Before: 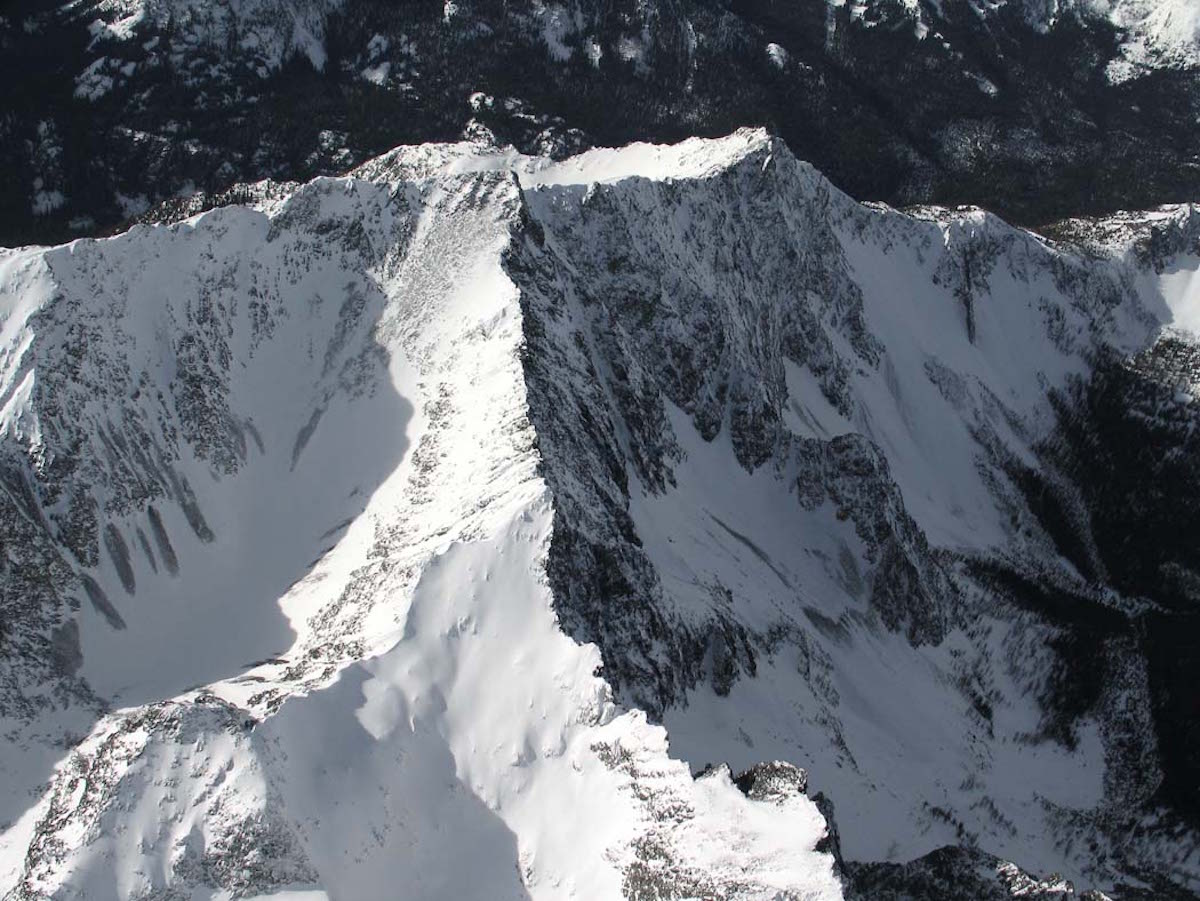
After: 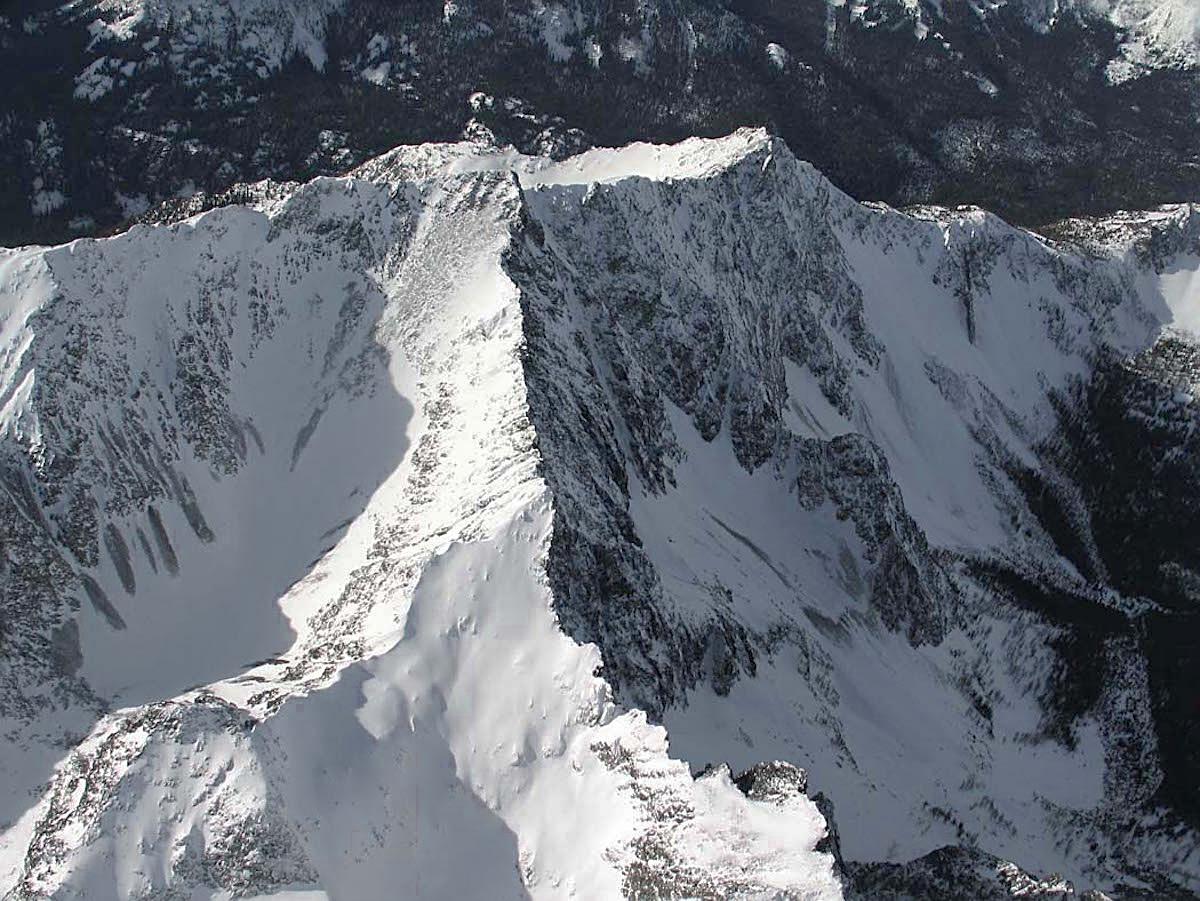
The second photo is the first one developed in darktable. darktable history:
shadows and highlights: on, module defaults
sharpen: on, module defaults
color zones: curves: ch0 [(0.27, 0.396) (0.563, 0.504) (0.75, 0.5) (0.787, 0.307)]
